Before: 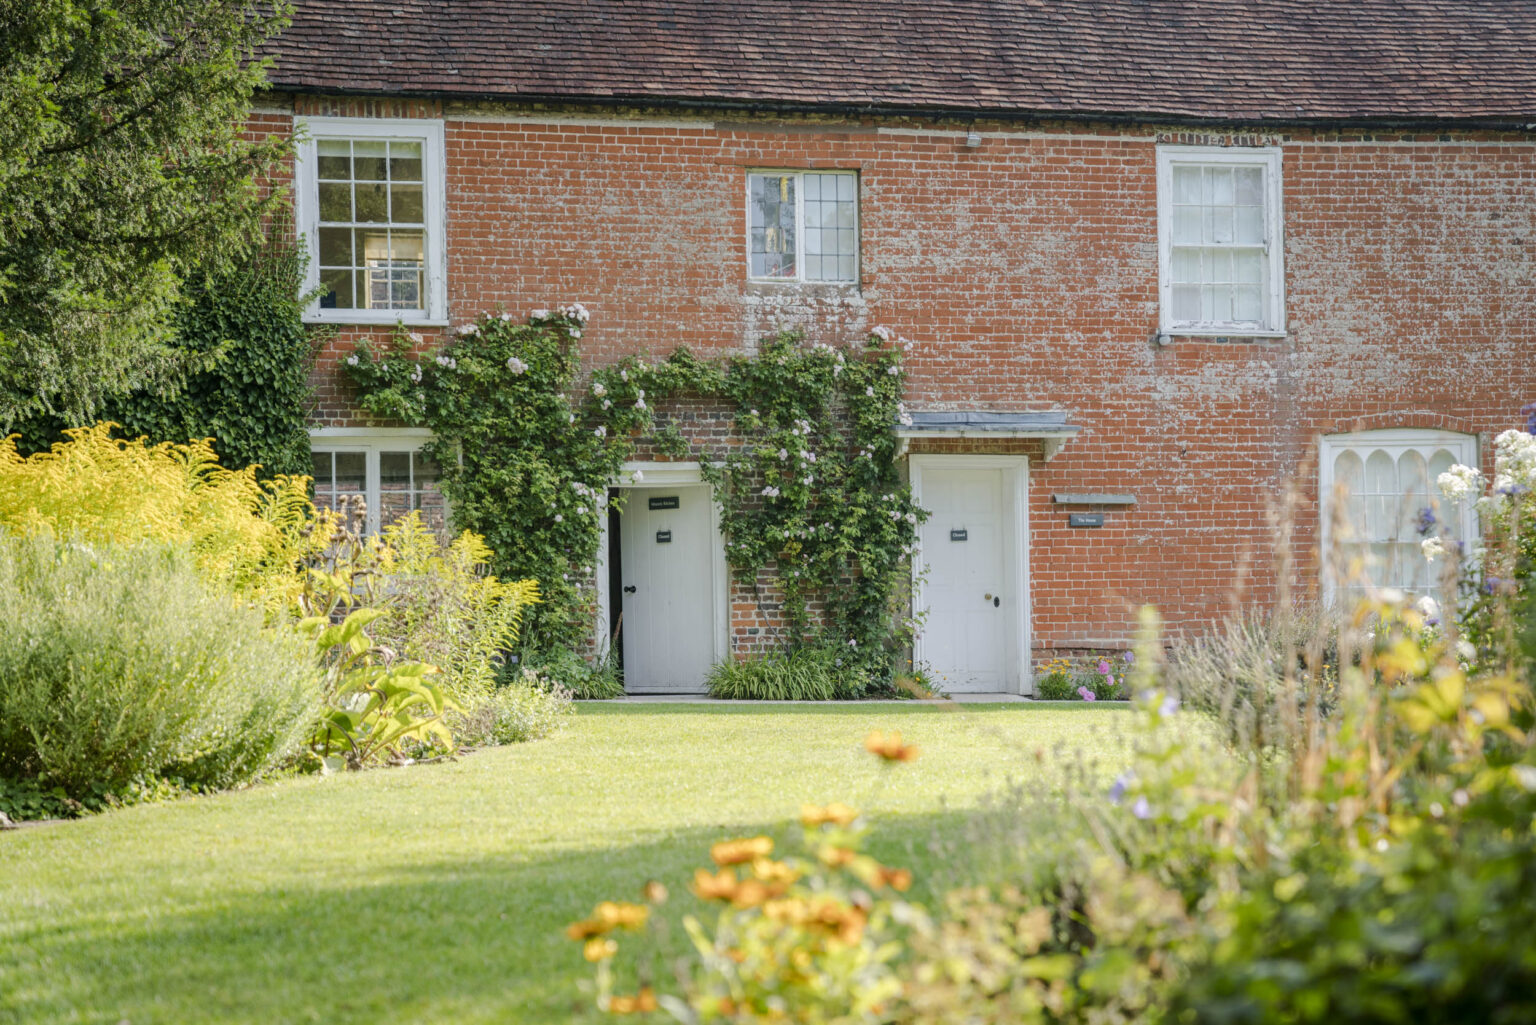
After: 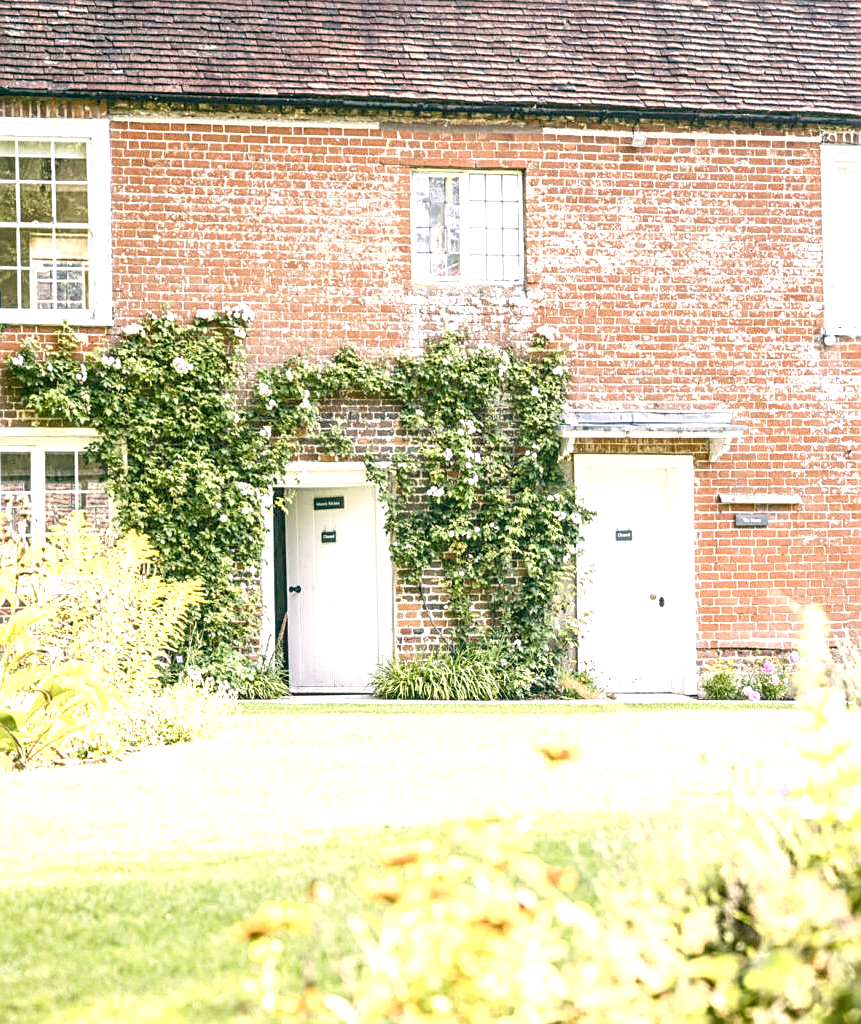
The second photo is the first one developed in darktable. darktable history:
crop: left 21.812%, right 22.123%, bottom 0.007%
contrast brightness saturation: contrast 0.104, saturation -0.299
sharpen: on, module defaults
color correction: highlights a* 5.9, highlights b* 4.83
local contrast: on, module defaults
exposure: black level correction 0, exposure 1.535 EV, compensate exposure bias true, compensate highlight preservation false
color balance rgb: global offset › luminance -0.325%, global offset › chroma 0.115%, global offset › hue 165.21°, perceptual saturation grading › global saturation 43.767%, perceptual saturation grading › highlights -50.239%, perceptual saturation grading › shadows 30.867%, global vibrance 20%
